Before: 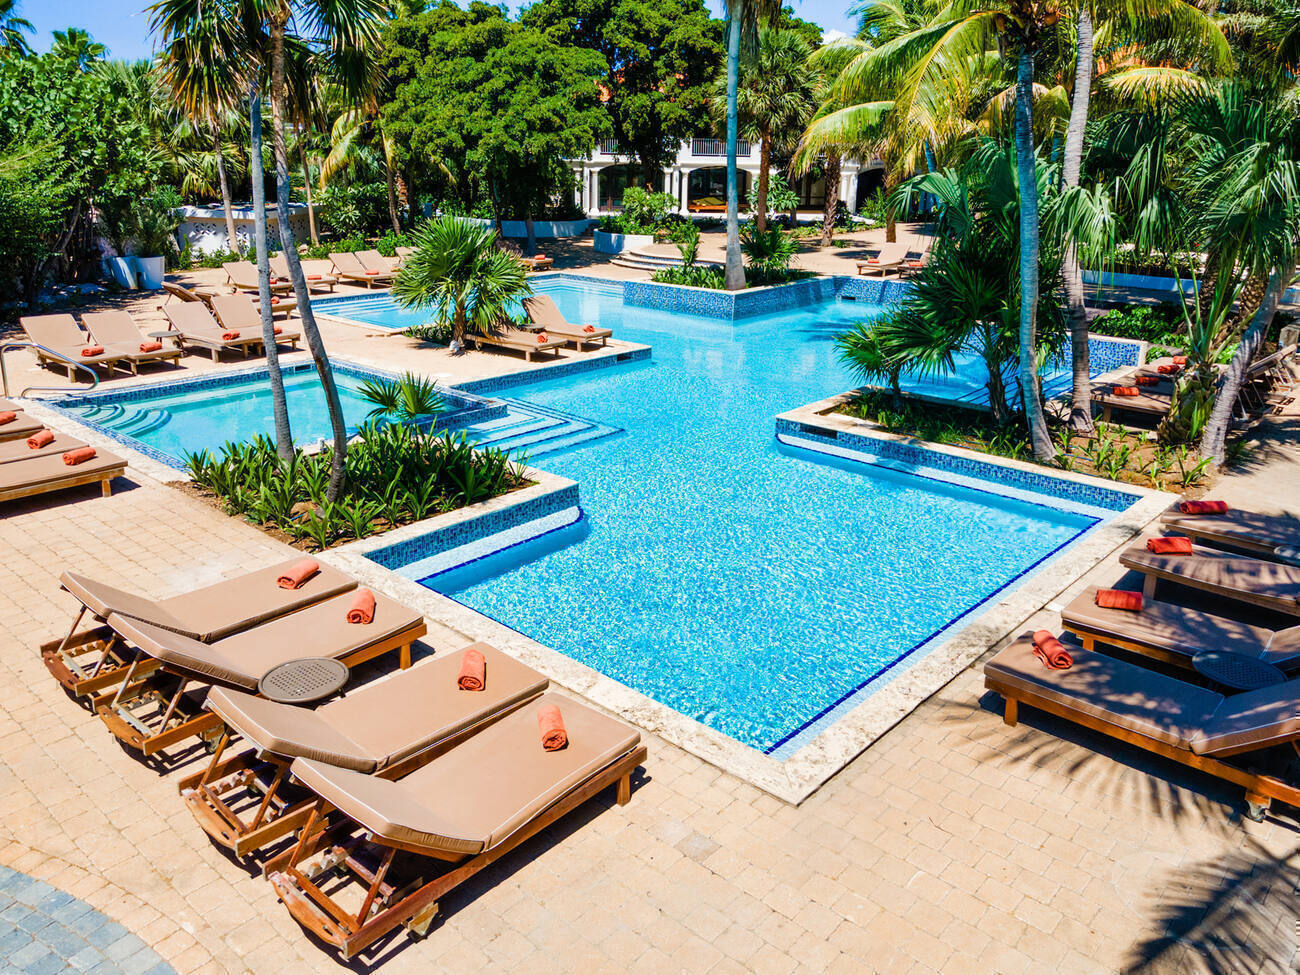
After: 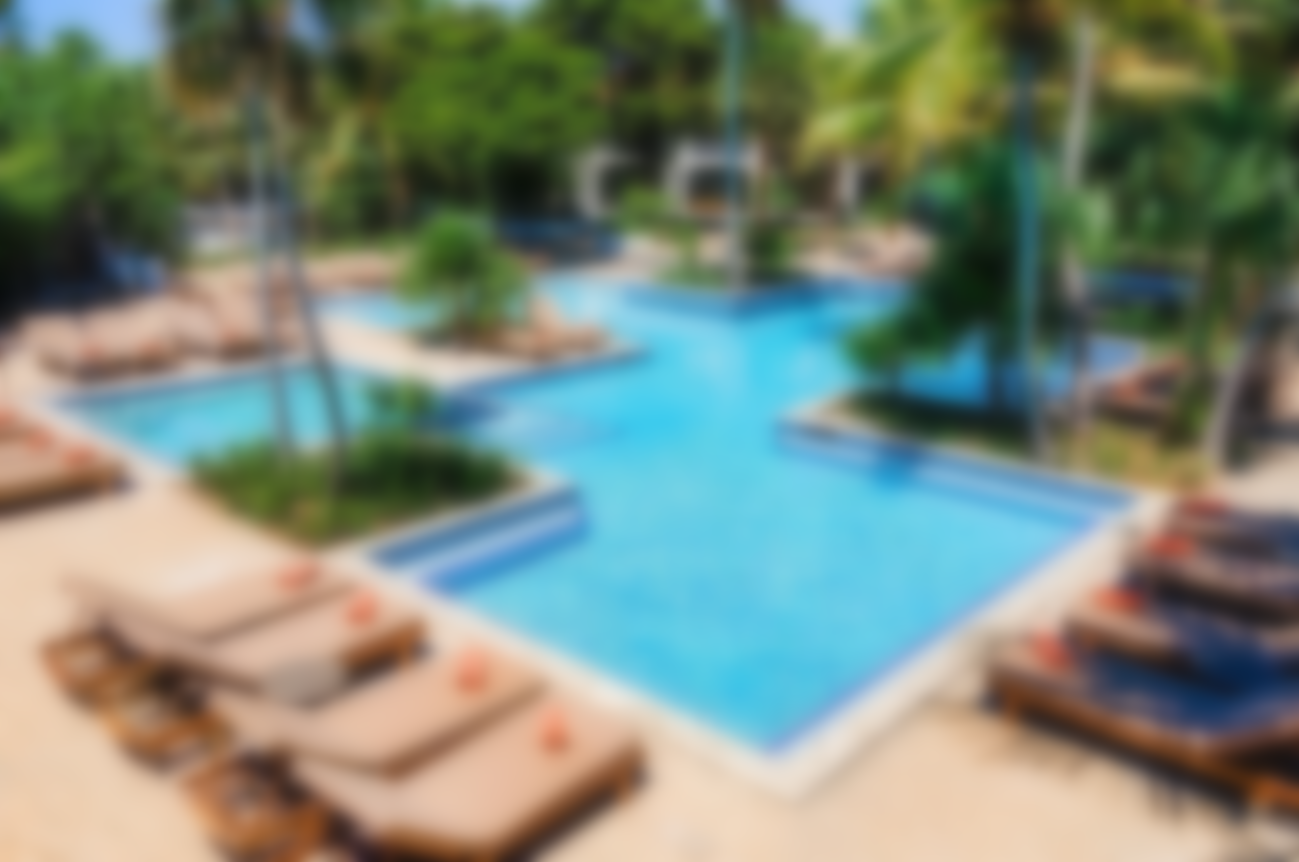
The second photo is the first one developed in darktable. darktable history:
lowpass: on, module defaults
crop and rotate: top 0%, bottom 11.49%
